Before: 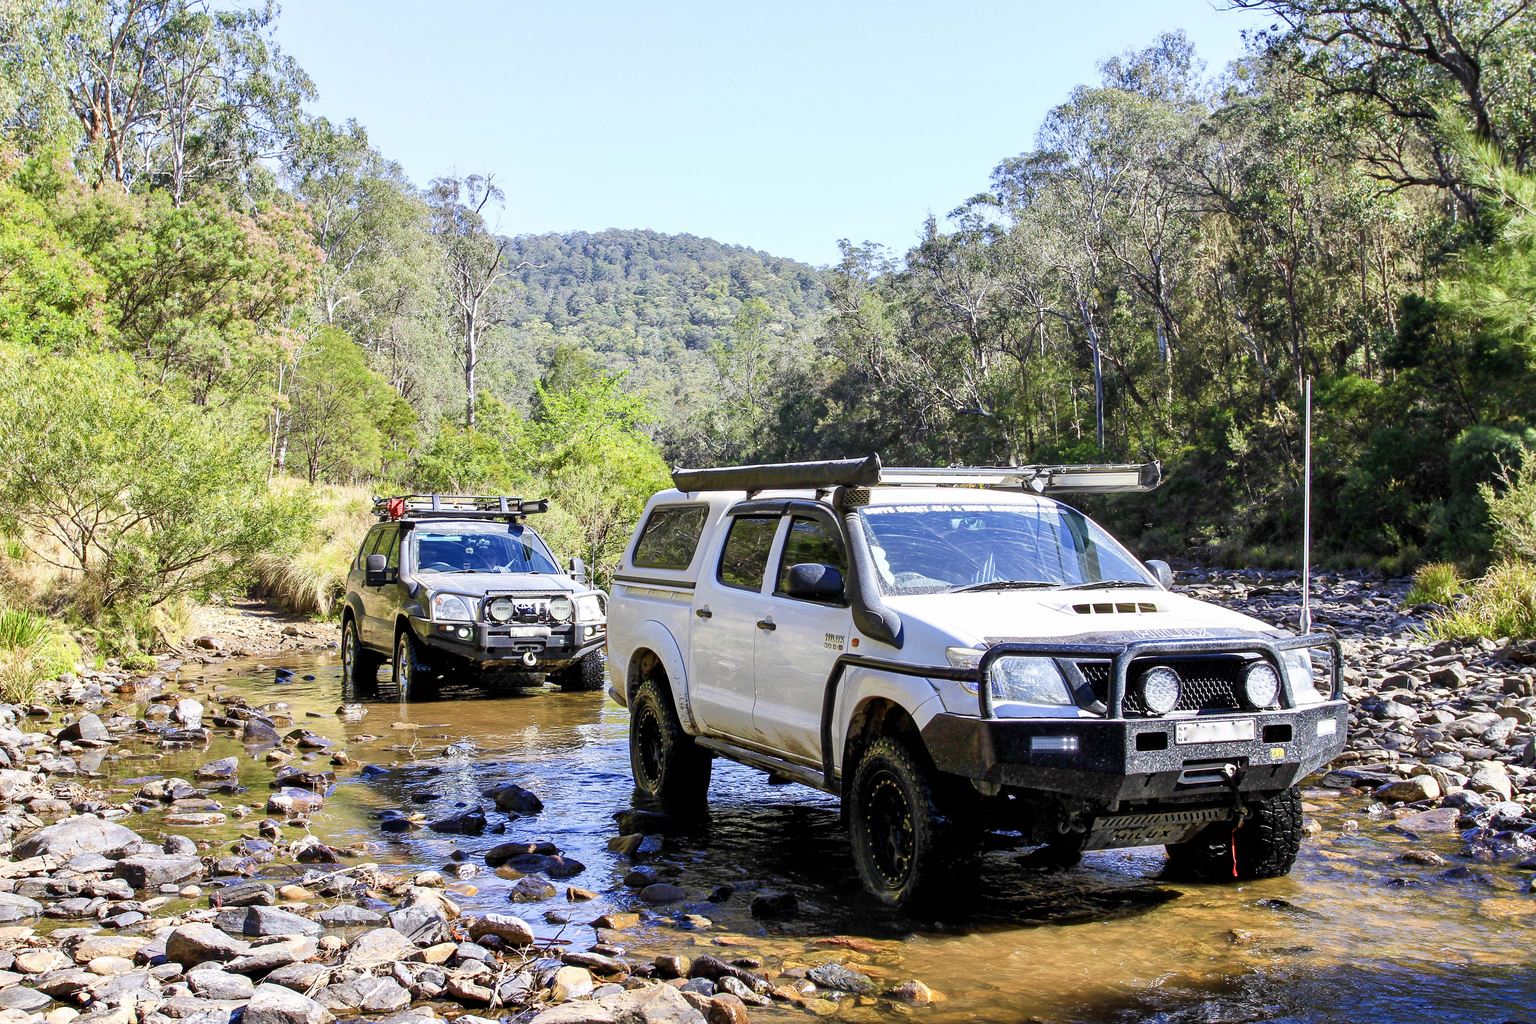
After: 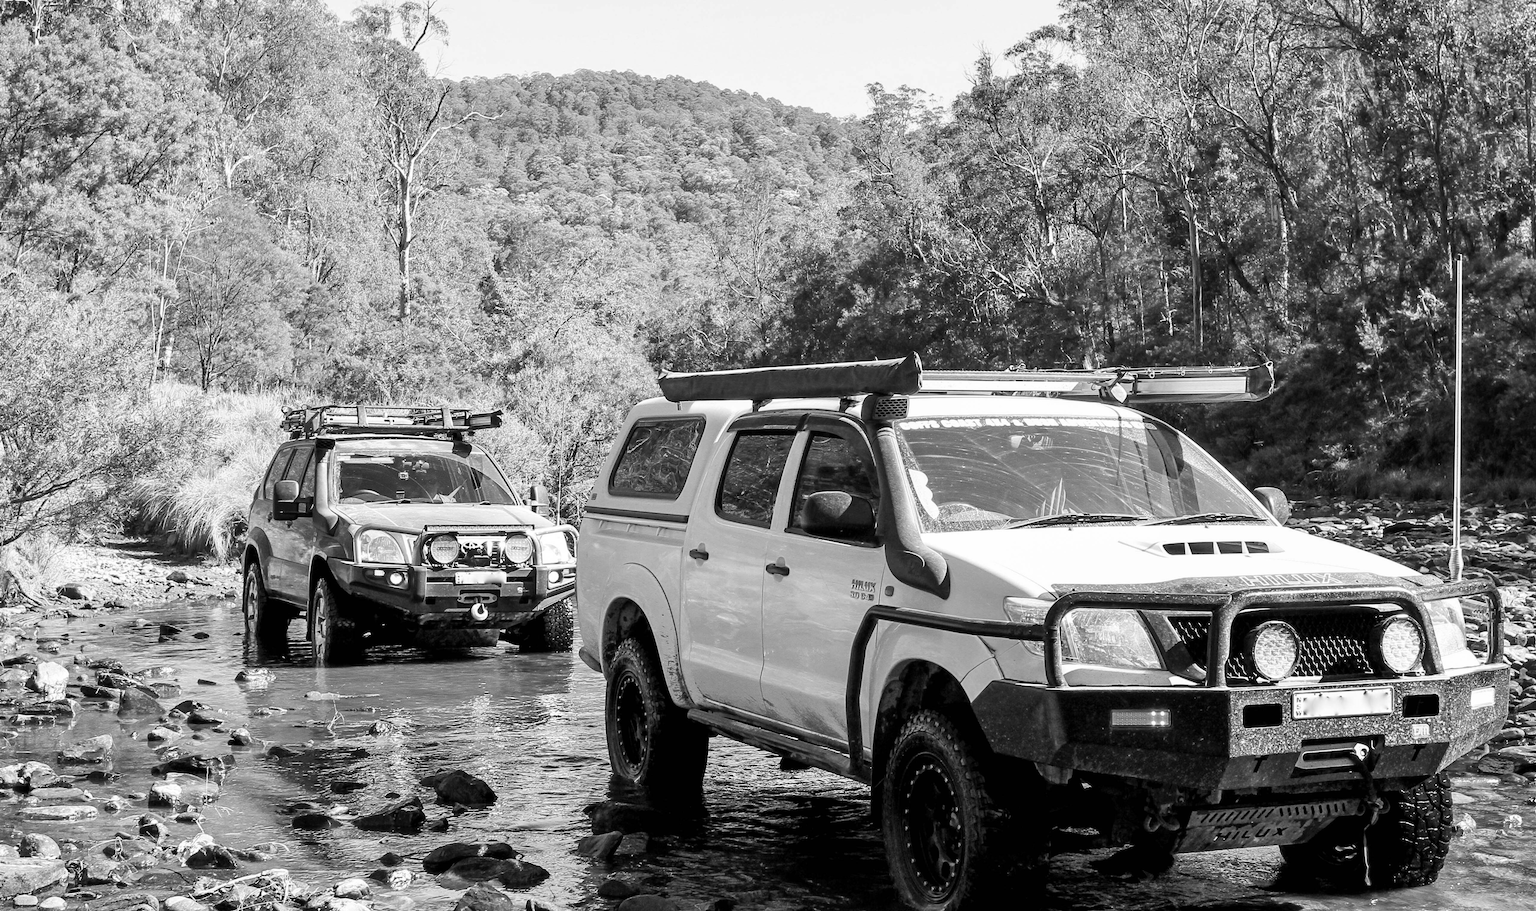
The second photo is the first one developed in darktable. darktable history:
monochrome: on, module defaults
crop: left 9.712%, top 16.928%, right 10.845%, bottom 12.332%
